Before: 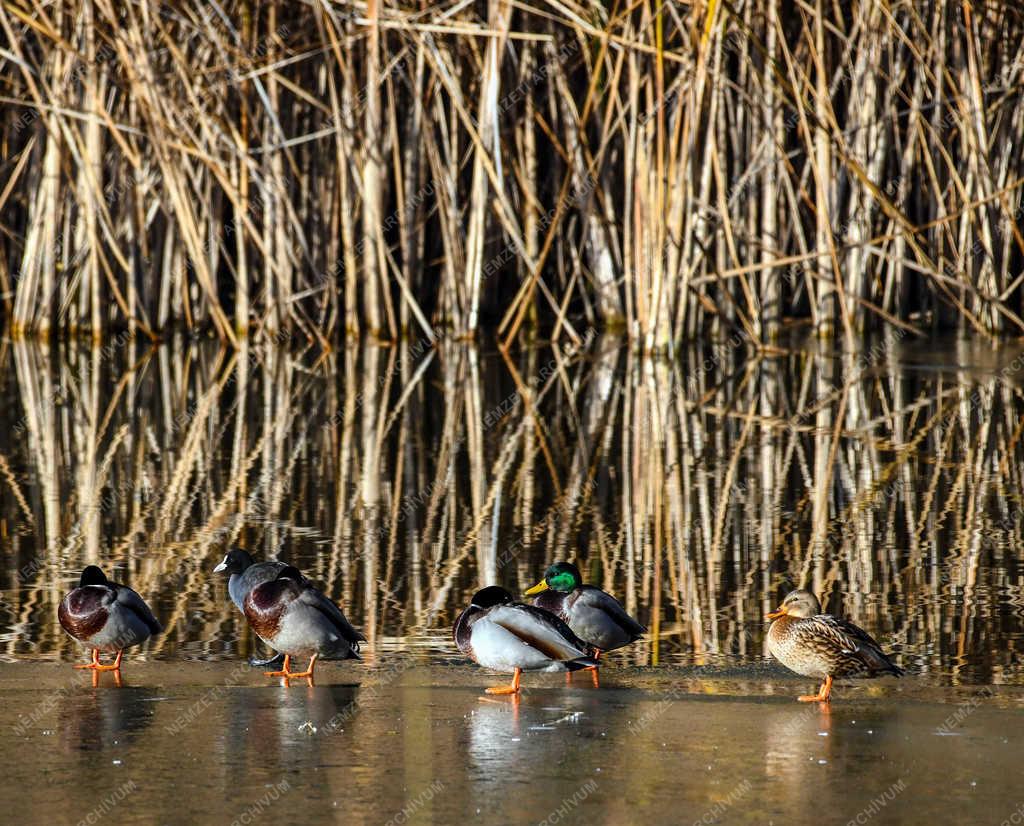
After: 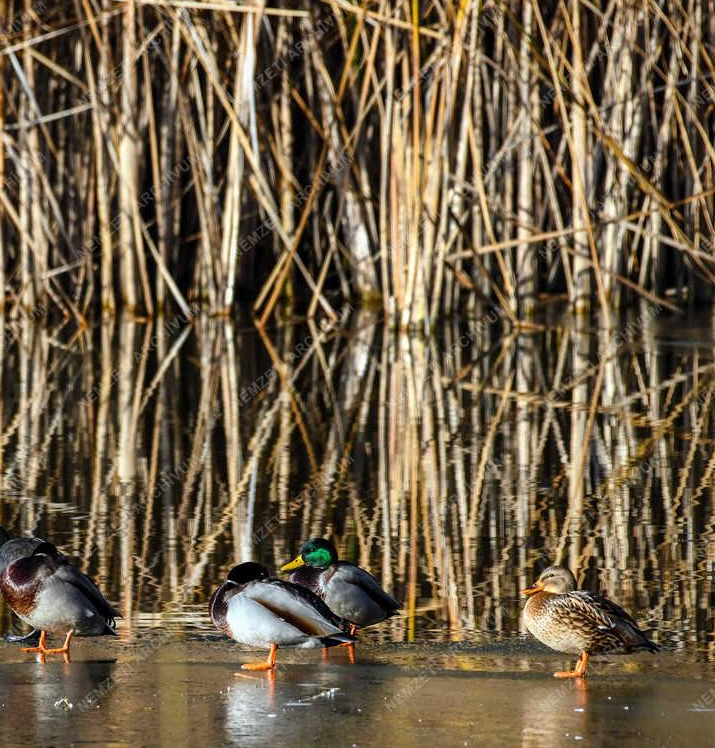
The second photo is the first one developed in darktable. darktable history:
crop and rotate: left 23.863%, top 2.998%, right 6.264%, bottom 6.429%
exposure: compensate highlight preservation false
